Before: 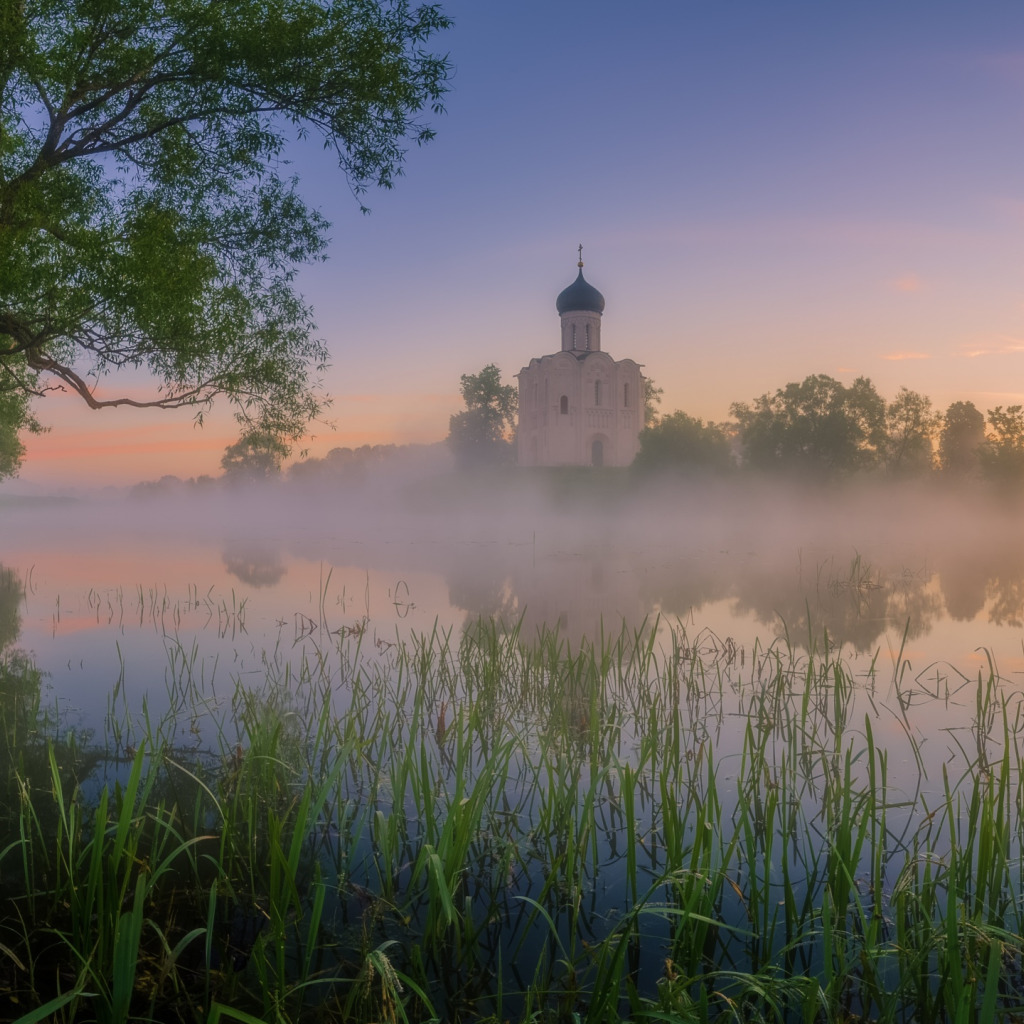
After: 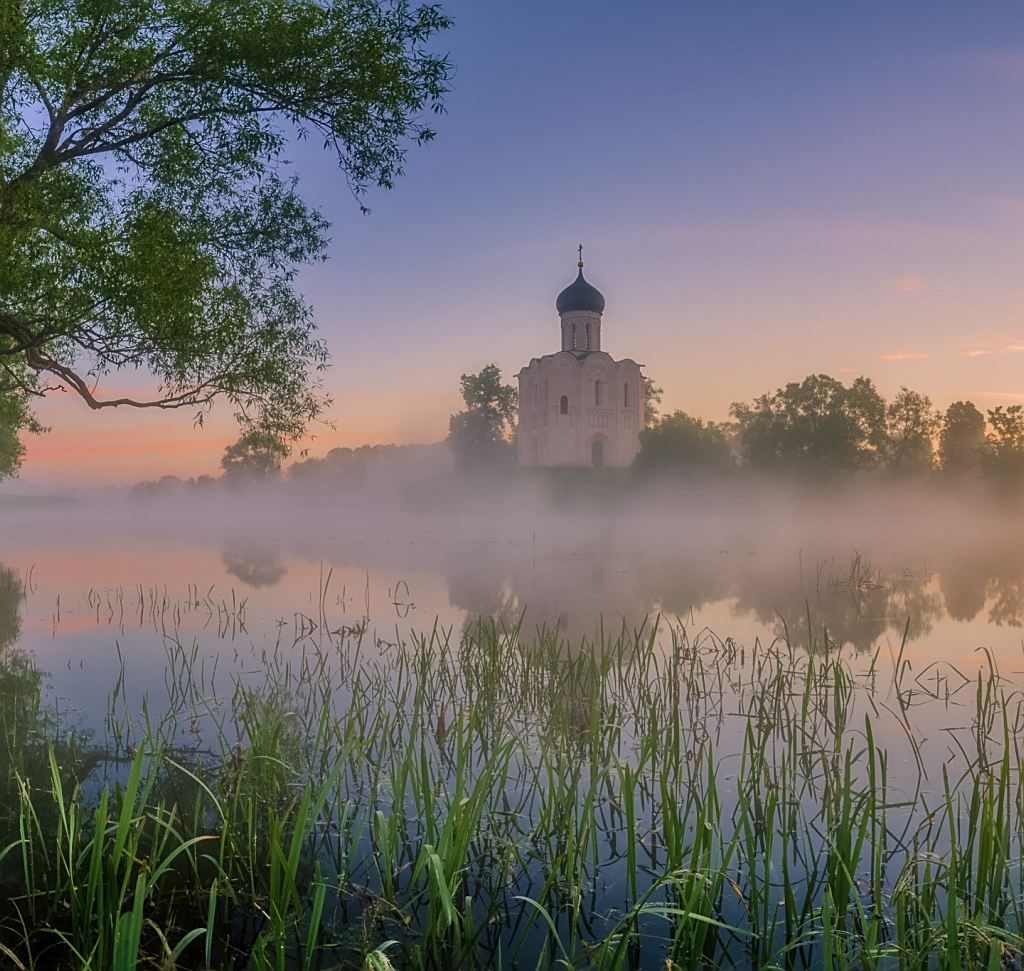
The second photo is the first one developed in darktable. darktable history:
shadows and highlights: low approximation 0.01, soften with gaussian
crop and rotate: top 0%, bottom 5.097%
sharpen: on, module defaults
bloom: size 5%, threshold 95%, strength 15%
local contrast: mode bilateral grid, contrast 20, coarseness 50, detail 120%, midtone range 0.2
